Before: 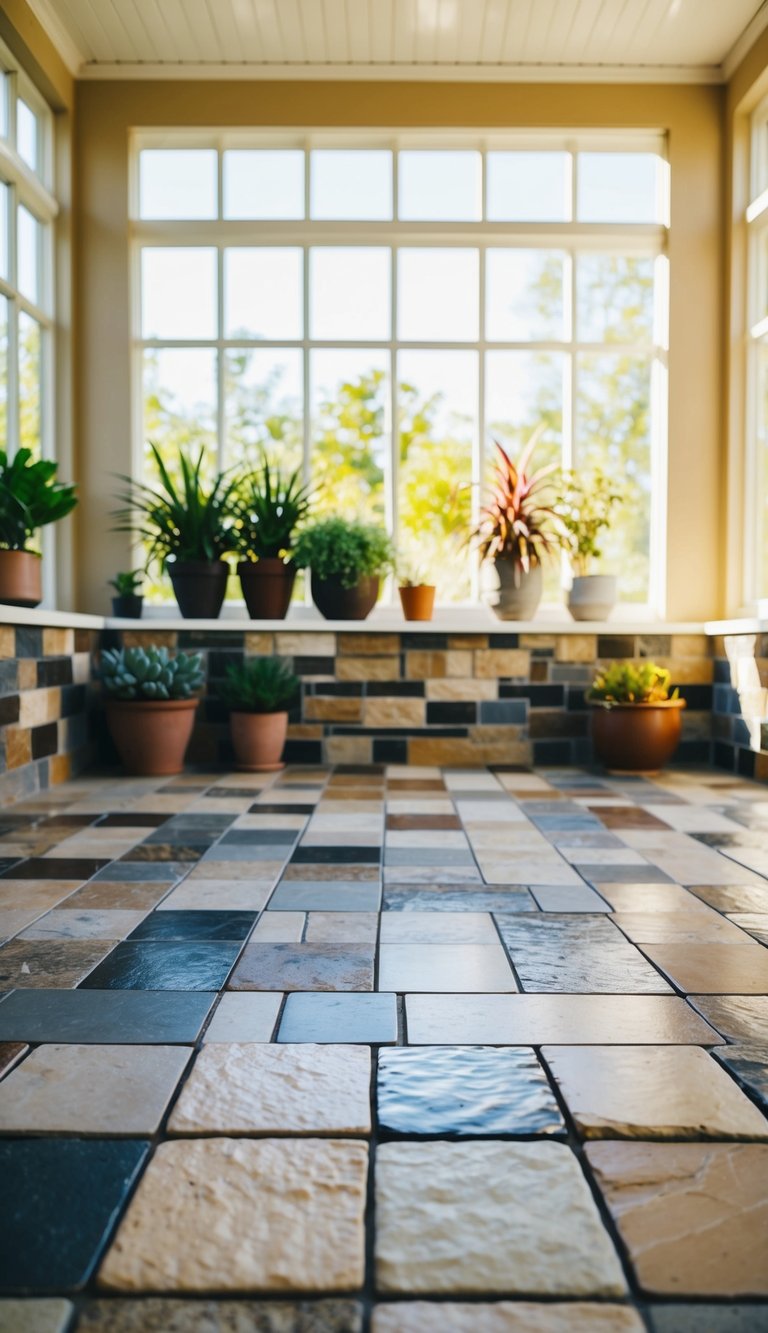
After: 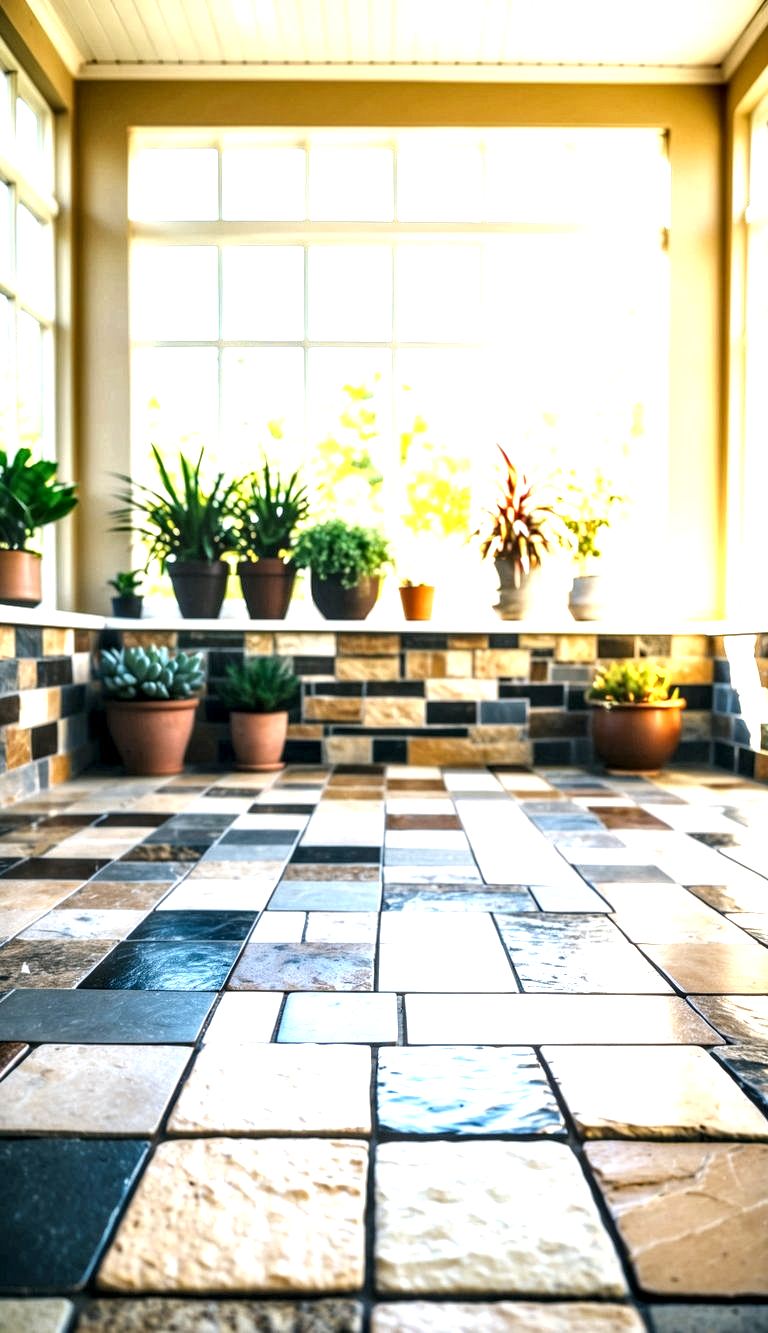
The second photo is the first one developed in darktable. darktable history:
exposure: black level correction 0, exposure 1.3 EV, compensate exposure bias true, compensate highlight preservation false
local contrast: highlights 19%, detail 186%
